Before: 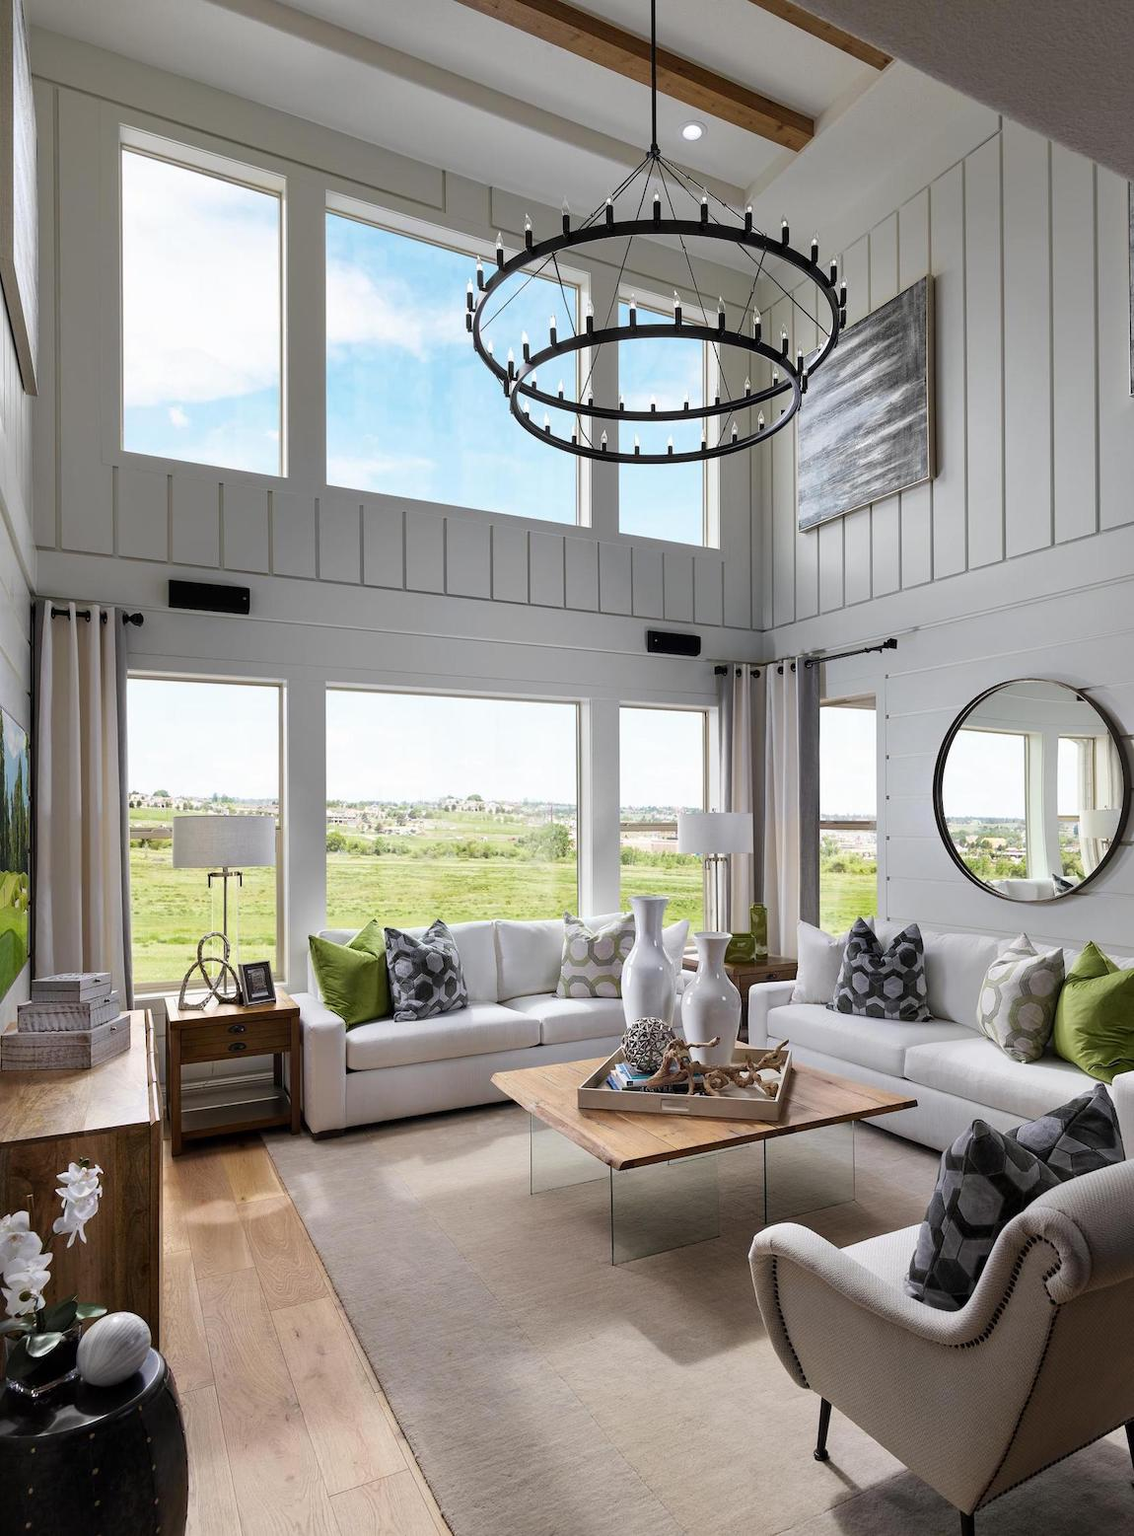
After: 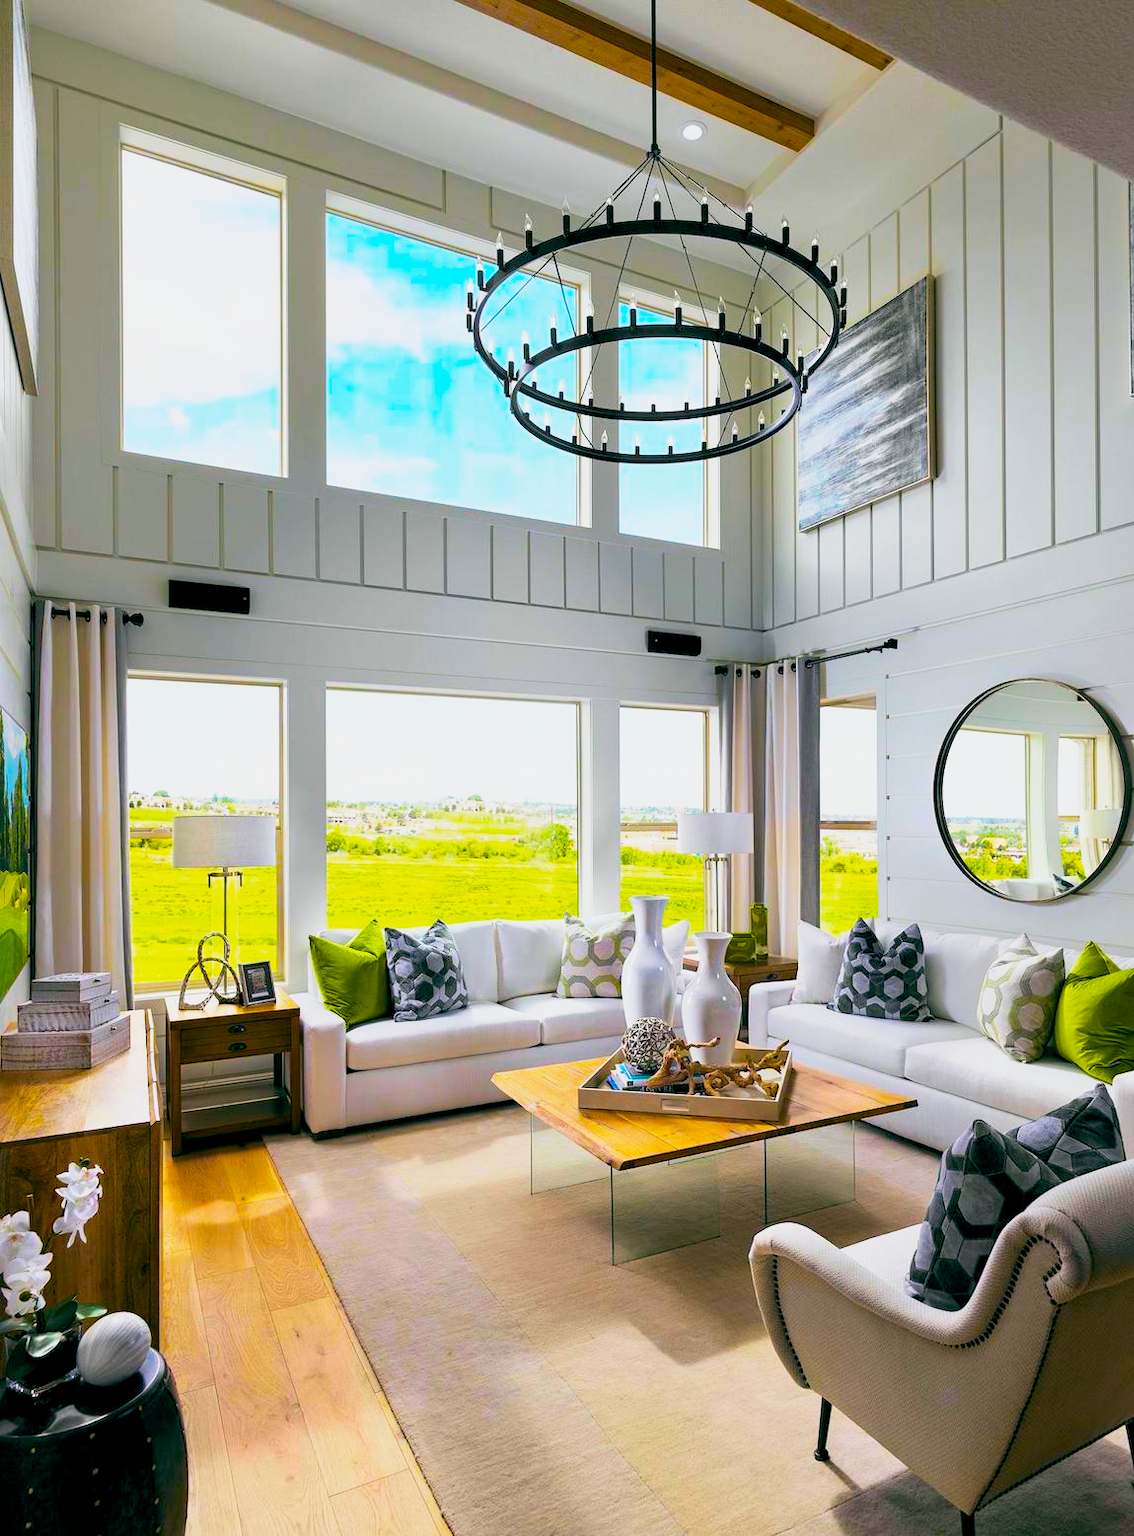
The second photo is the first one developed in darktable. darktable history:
base curve: curves: ch0 [(0, 0) (0.088, 0.125) (0.176, 0.251) (0.354, 0.501) (0.613, 0.749) (1, 0.877)], preserve colors none
color balance rgb: global offset › luminance -0.316%, global offset › chroma 0.117%, global offset › hue 164.45°, linear chroma grading › highlights 99.731%, linear chroma grading › global chroma 23.347%, perceptual saturation grading › global saturation 30.263%, global vibrance 9.678%
